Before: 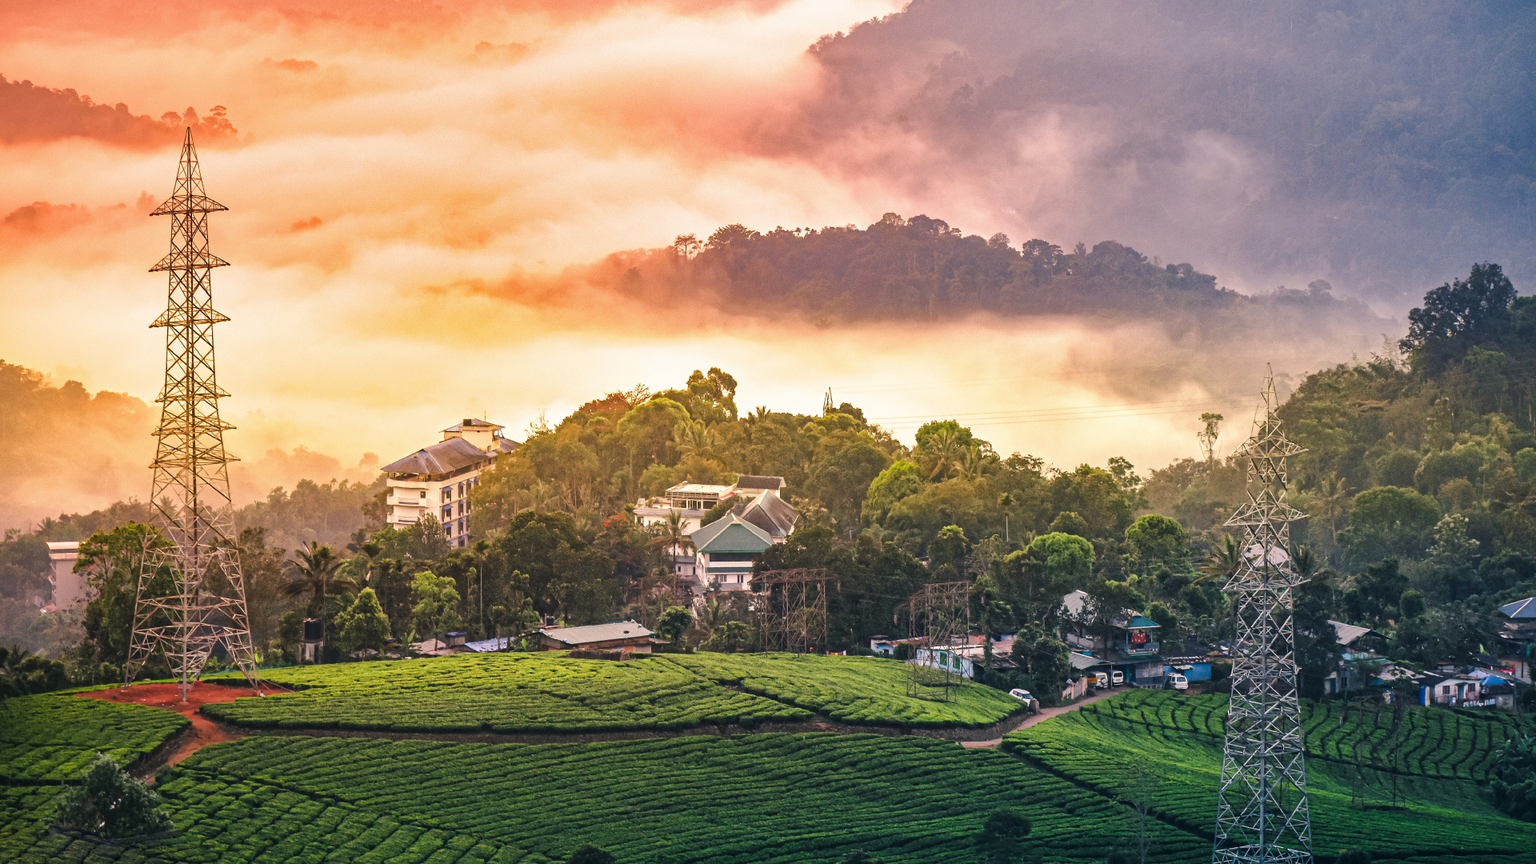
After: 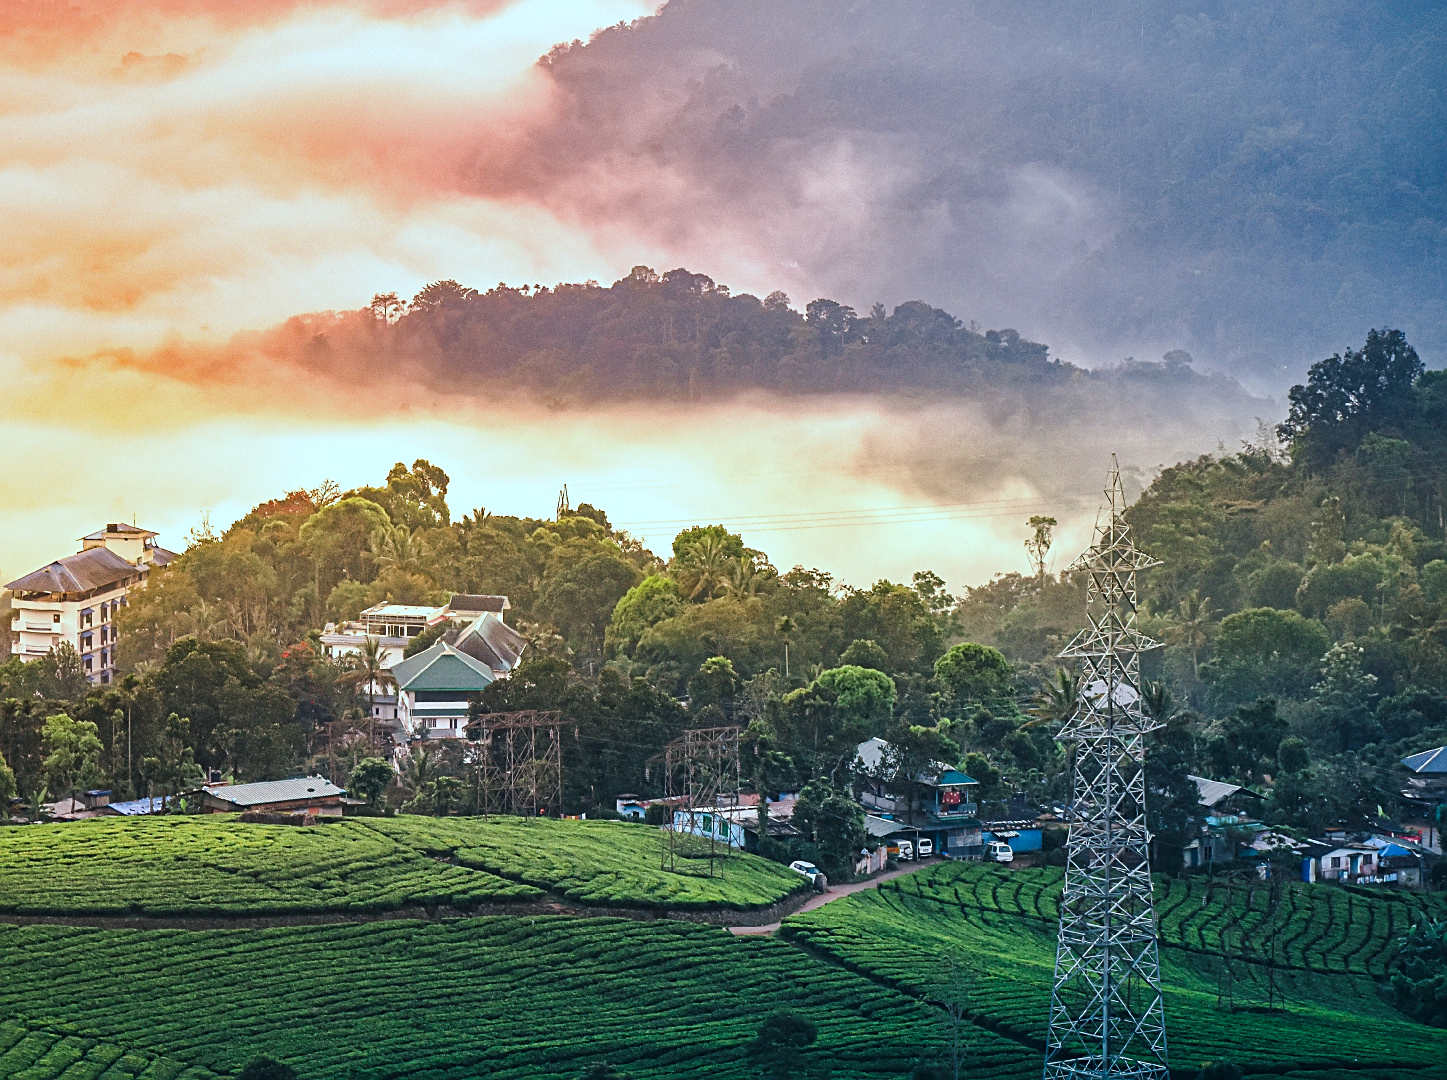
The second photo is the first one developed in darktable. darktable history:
sharpen: on, module defaults
crop and rotate: left 24.6%
color correction: highlights a* -11.71, highlights b* -15.58
